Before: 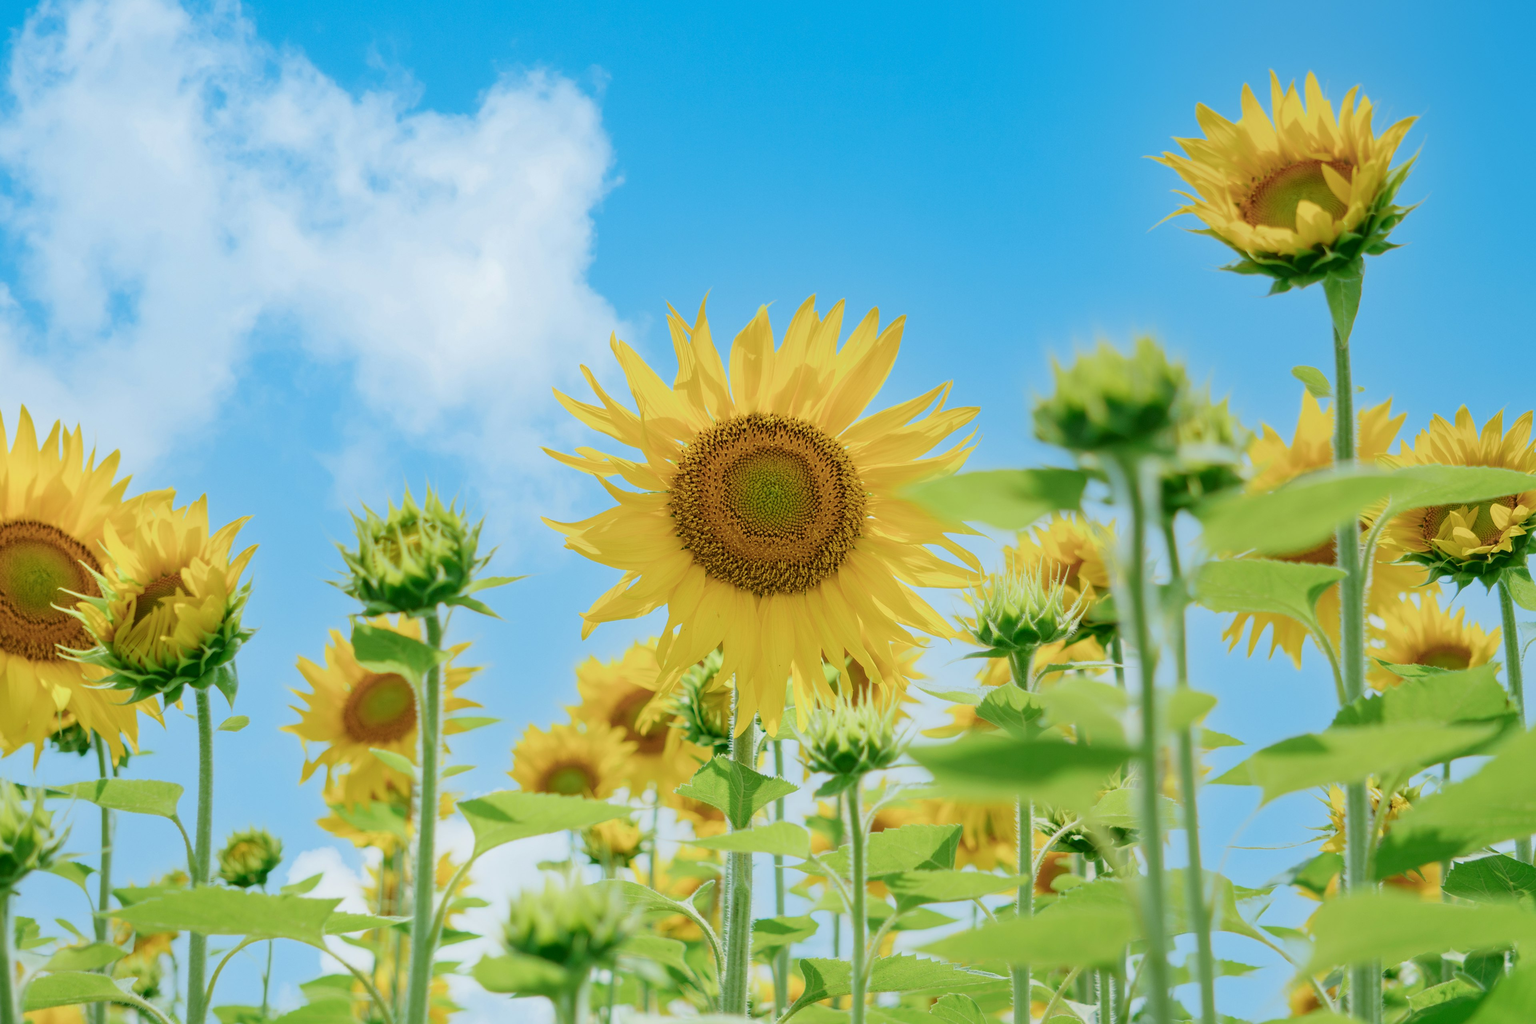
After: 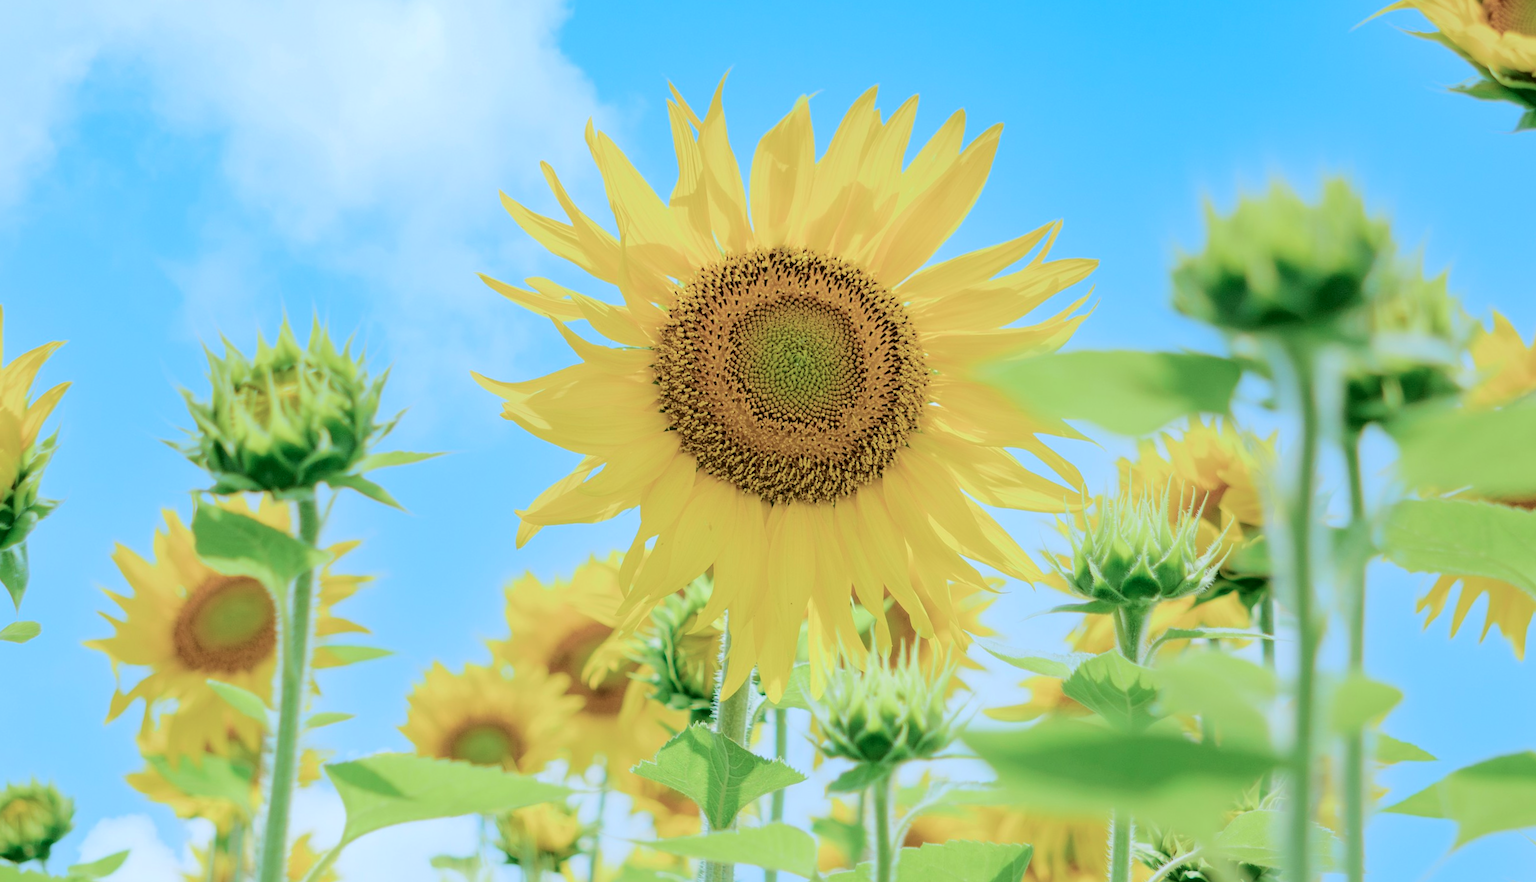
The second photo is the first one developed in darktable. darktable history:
tone curve: curves: ch0 [(0, 0) (0.003, 0.001) (0.011, 0.008) (0.025, 0.015) (0.044, 0.025) (0.069, 0.037) (0.1, 0.056) (0.136, 0.091) (0.177, 0.157) (0.224, 0.231) (0.277, 0.319) (0.335, 0.4) (0.399, 0.493) (0.468, 0.571) (0.543, 0.645) (0.623, 0.706) (0.709, 0.77) (0.801, 0.838) (0.898, 0.918) (1, 1)], color space Lab, independent channels, preserve colors none
crop and rotate: angle -3.99°, left 9.78%, top 20.486%, right 11.96%, bottom 12.09%
color calibration: x 0.369, y 0.382, temperature 4315.27 K
